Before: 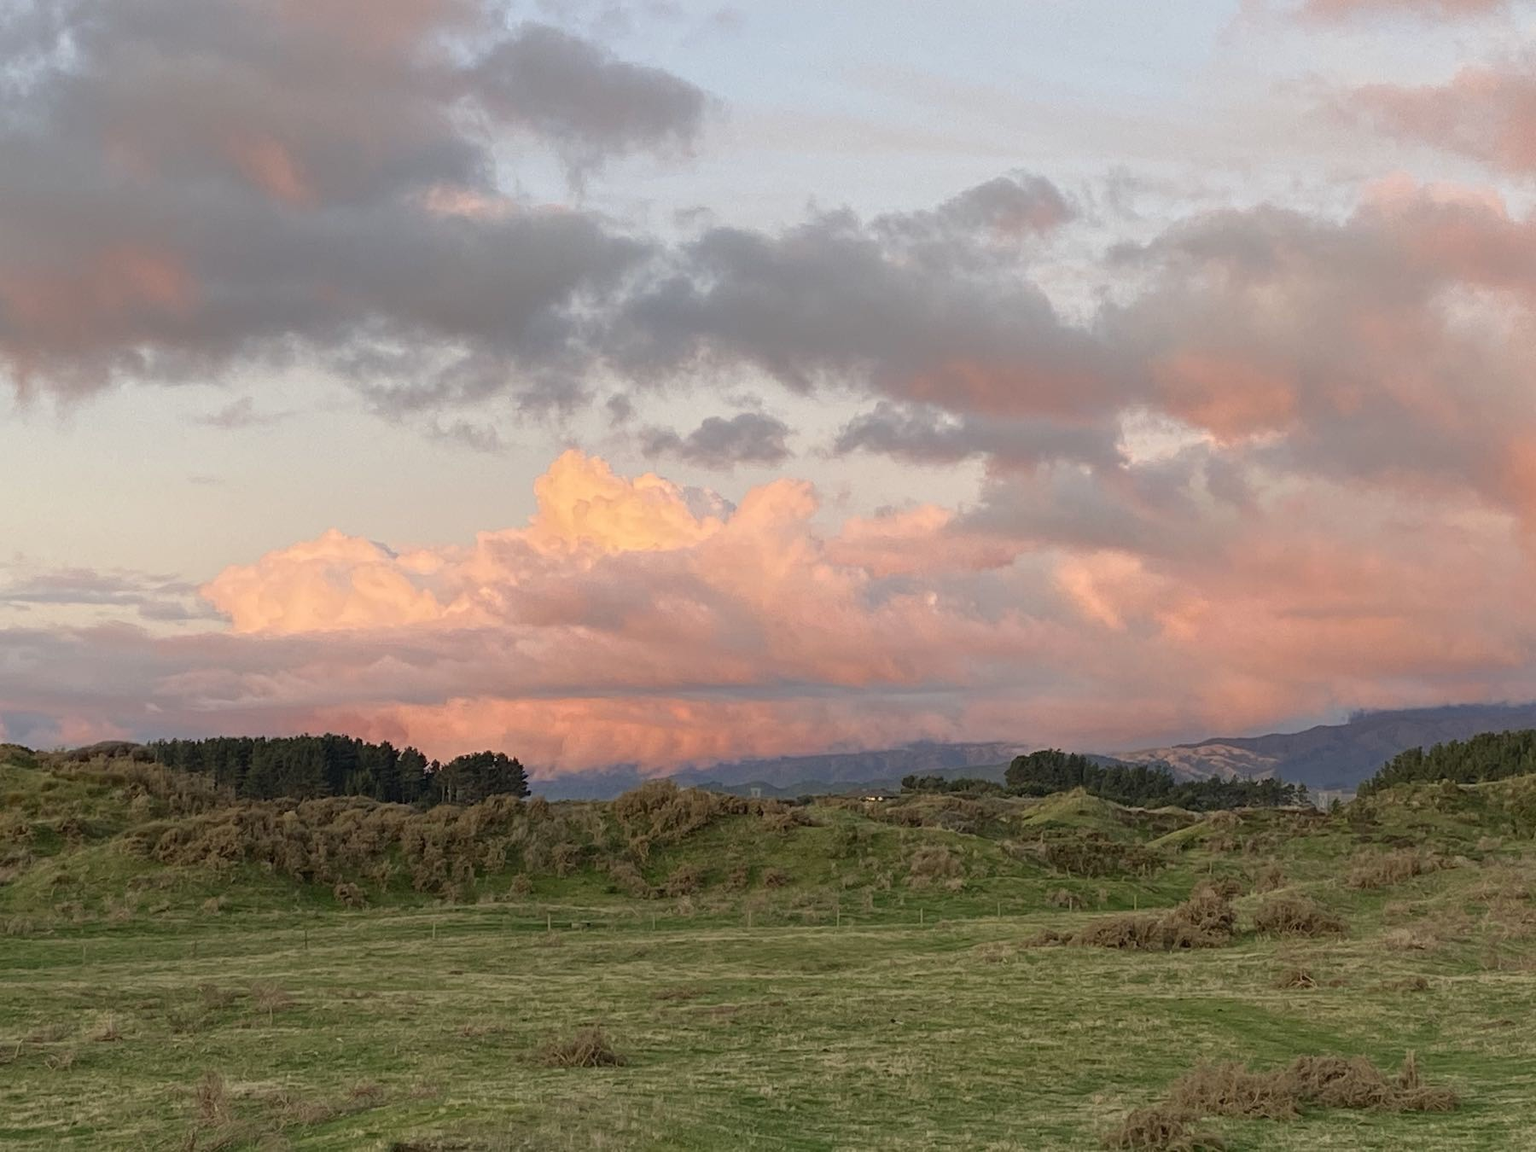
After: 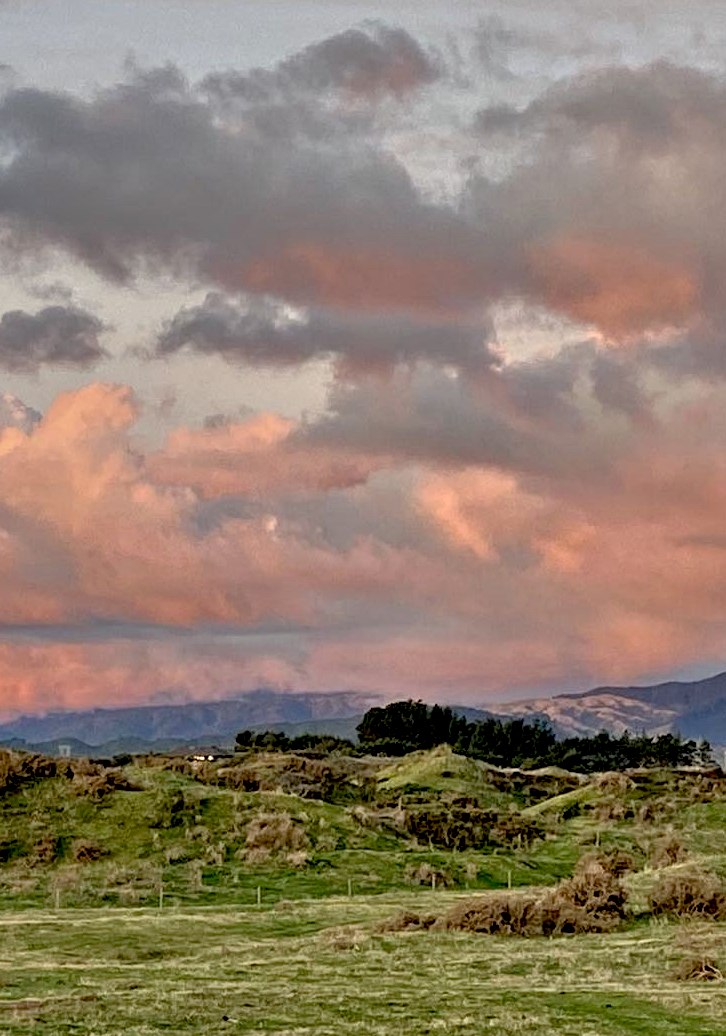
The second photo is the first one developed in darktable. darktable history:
base curve: curves: ch0 [(0.017, 0) (0.425, 0.441) (0.844, 0.933) (1, 1)], preserve colors none
tone equalizer: -7 EV 0.144 EV, -6 EV 0.579 EV, -5 EV 1.14 EV, -4 EV 1.36 EV, -3 EV 1.14 EV, -2 EV 0.6 EV, -1 EV 0.158 EV
contrast equalizer: y [[0.6 ×6], [0.55 ×6], [0 ×6], [0 ×6], [0 ×6]]
exposure: black level correction 0.009, exposure -0.641 EV, compensate highlight preservation false
crop: left 45.647%, top 13.195%, right 13.97%, bottom 10.033%
